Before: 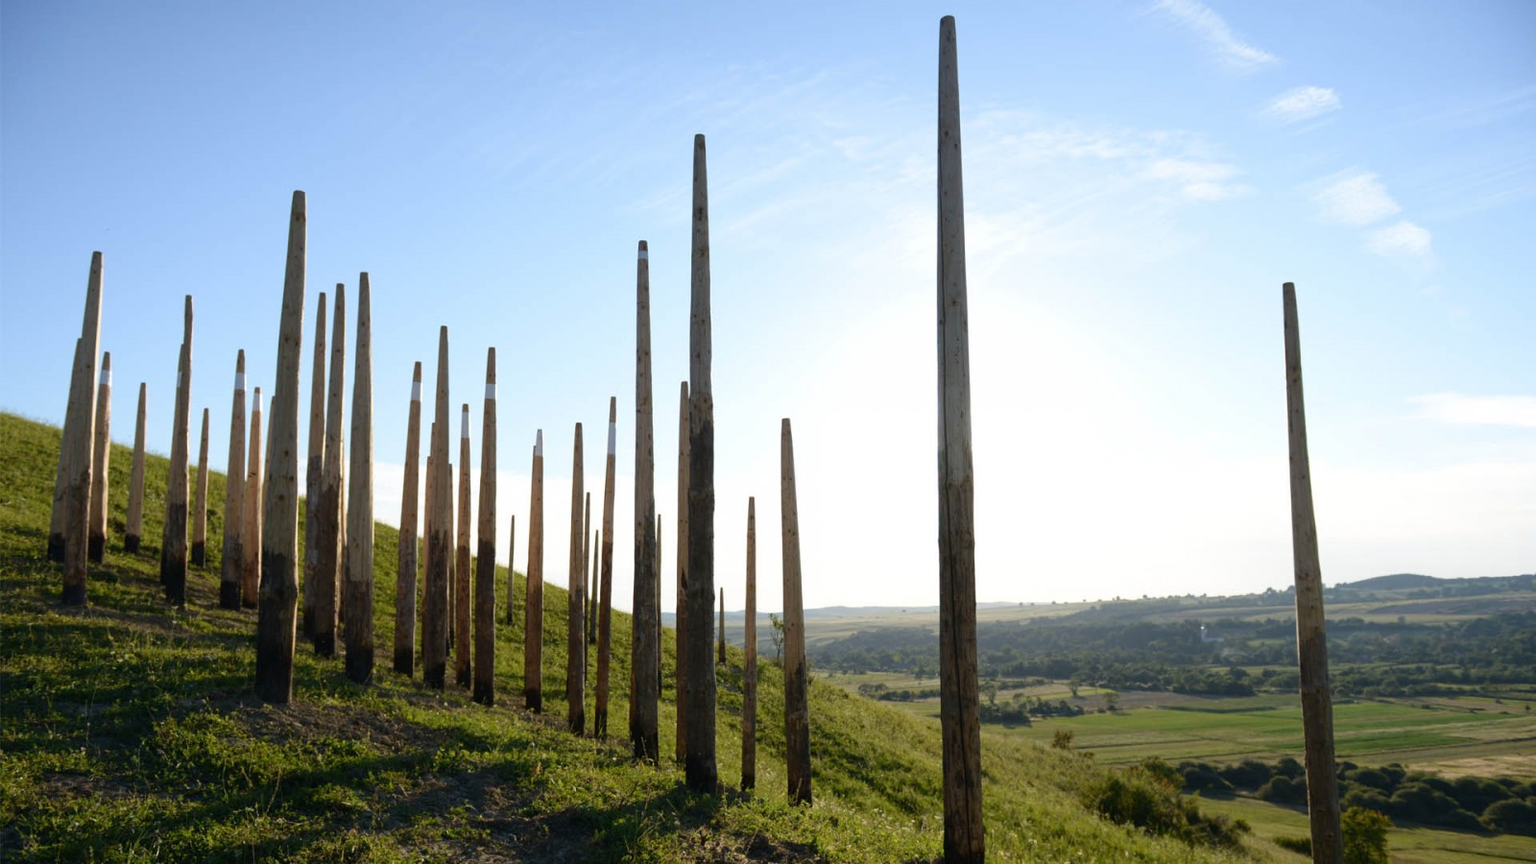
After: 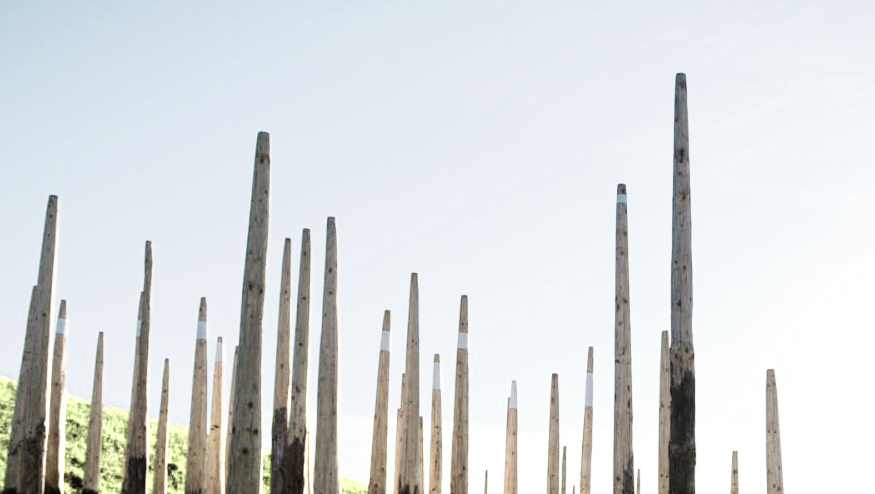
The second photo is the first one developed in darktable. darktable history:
color zones: curves: ch0 [(0.25, 0.667) (0.758, 0.368)]; ch1 [(0.215, 0.245) (0.761, 0.373)]; ch2 [(0.247, 0.554) (0.761, 0.436)]
crop and rotate: left 3.047%, top 7.509%, right 42.236%, bottom 37.598%
exposure: exposure 0 EV, compensate highlight preservation false
base curve: curves: ch0 [(0, 0) (0, 0.001) (0.001, 0.001) (0.004, 0.002) (0.007, 0.004) (0.015, 0.013) (0.033, 0.045) (0.052, 0.096) (0.075, 0.17) (0.099, 0.241) (0.163, 0.42) (0.219, 0.55) (0.259, 0.616) (0.327, 0.722) (0.365, 0.765) (0.522, 0.873) (0.547, 0.881) (0.689, 0.919) (0.826, 0.952) (1, 1)], preserve colors none
